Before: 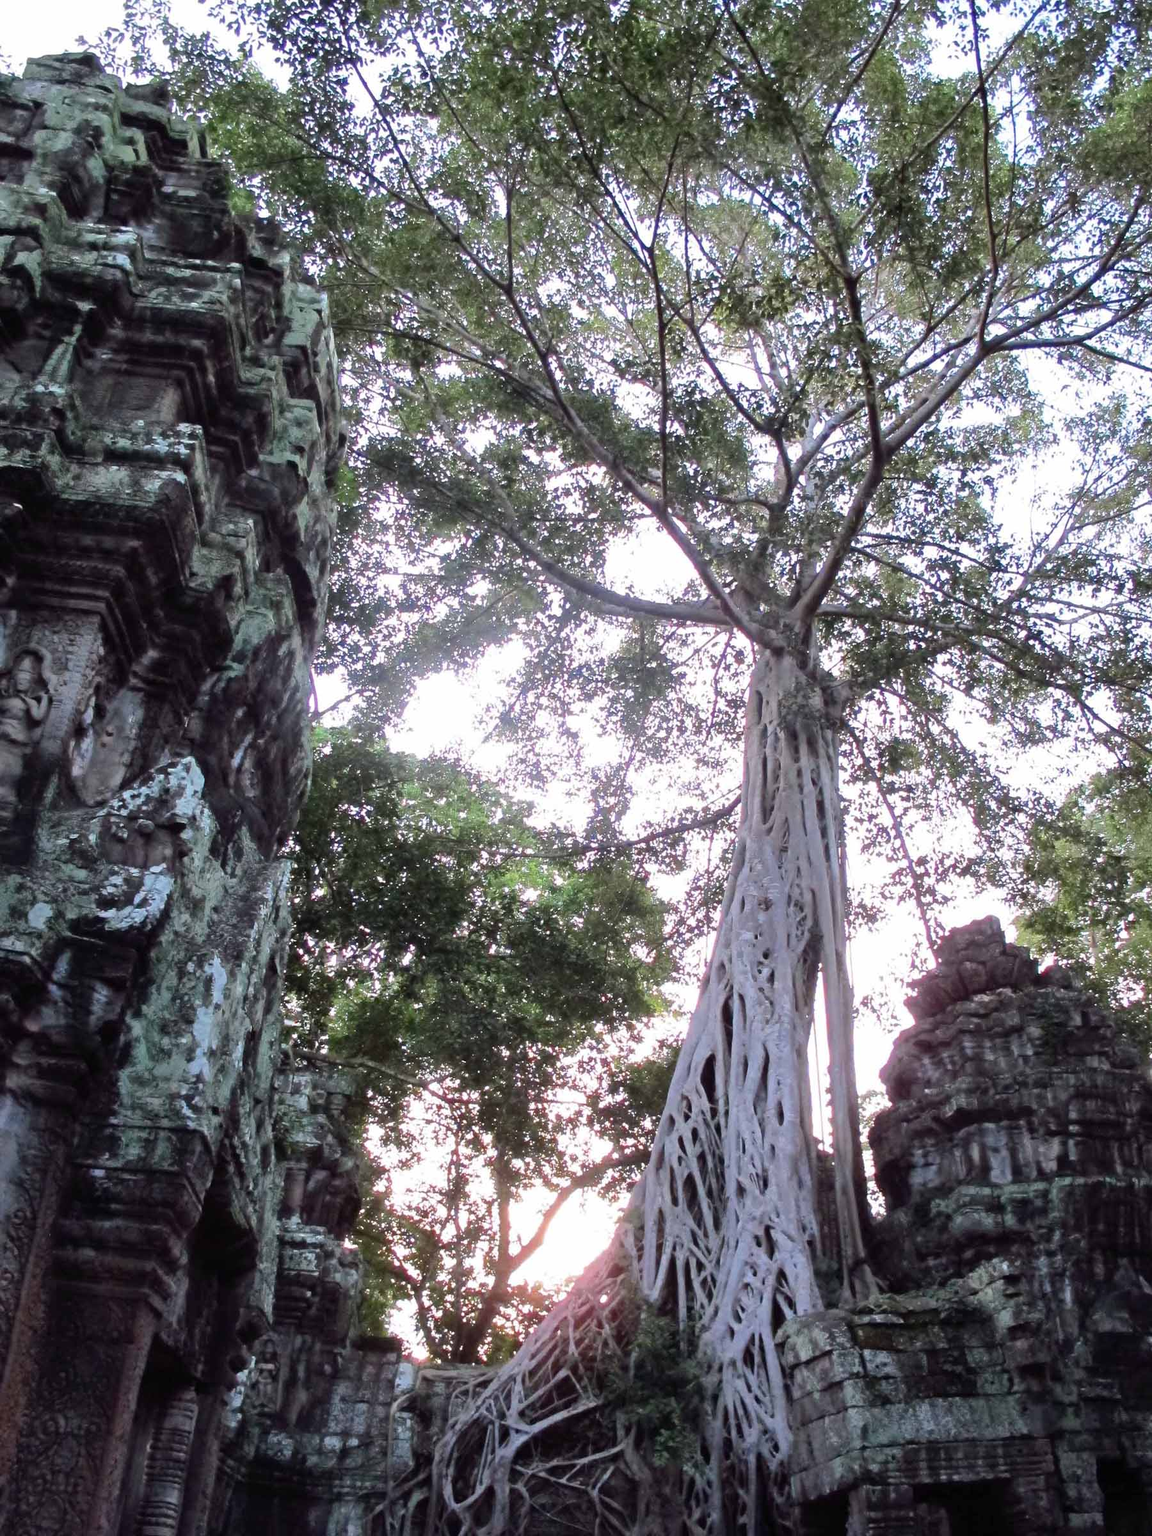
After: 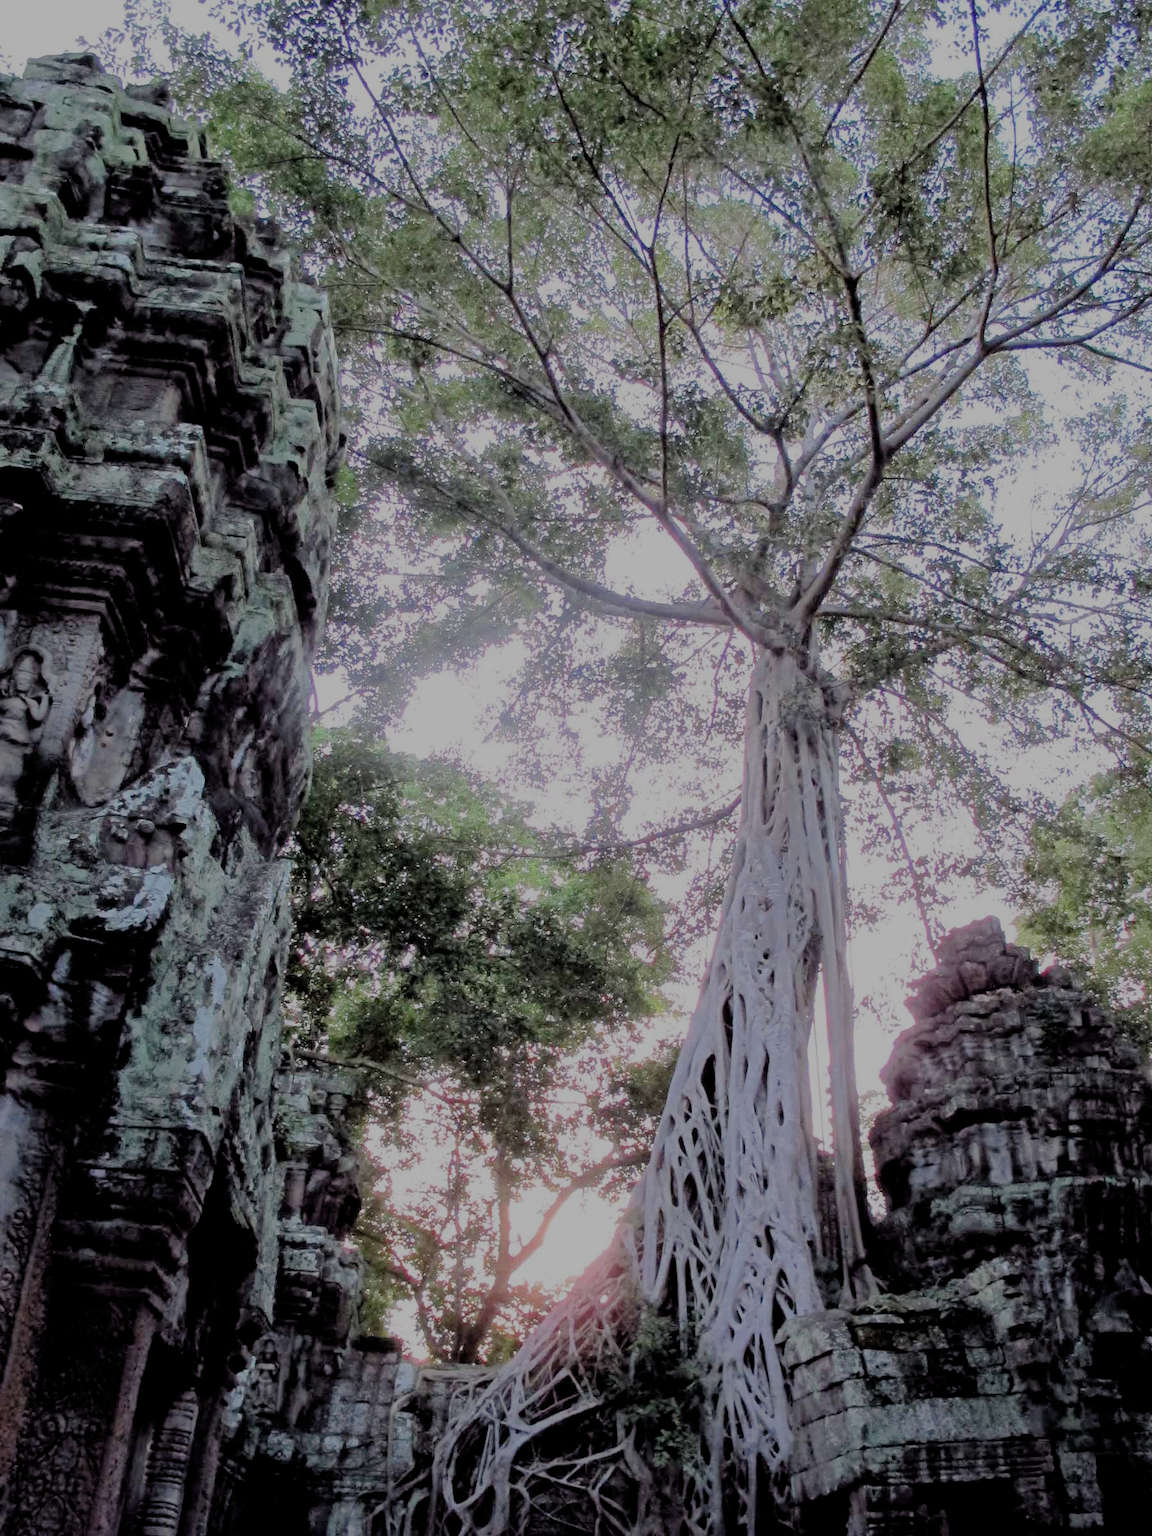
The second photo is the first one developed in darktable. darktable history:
filmic rgb: black relative exposure -4.49 EV, white relative exposure 6.63 EV, hardness 1.85, contrast 0.511
